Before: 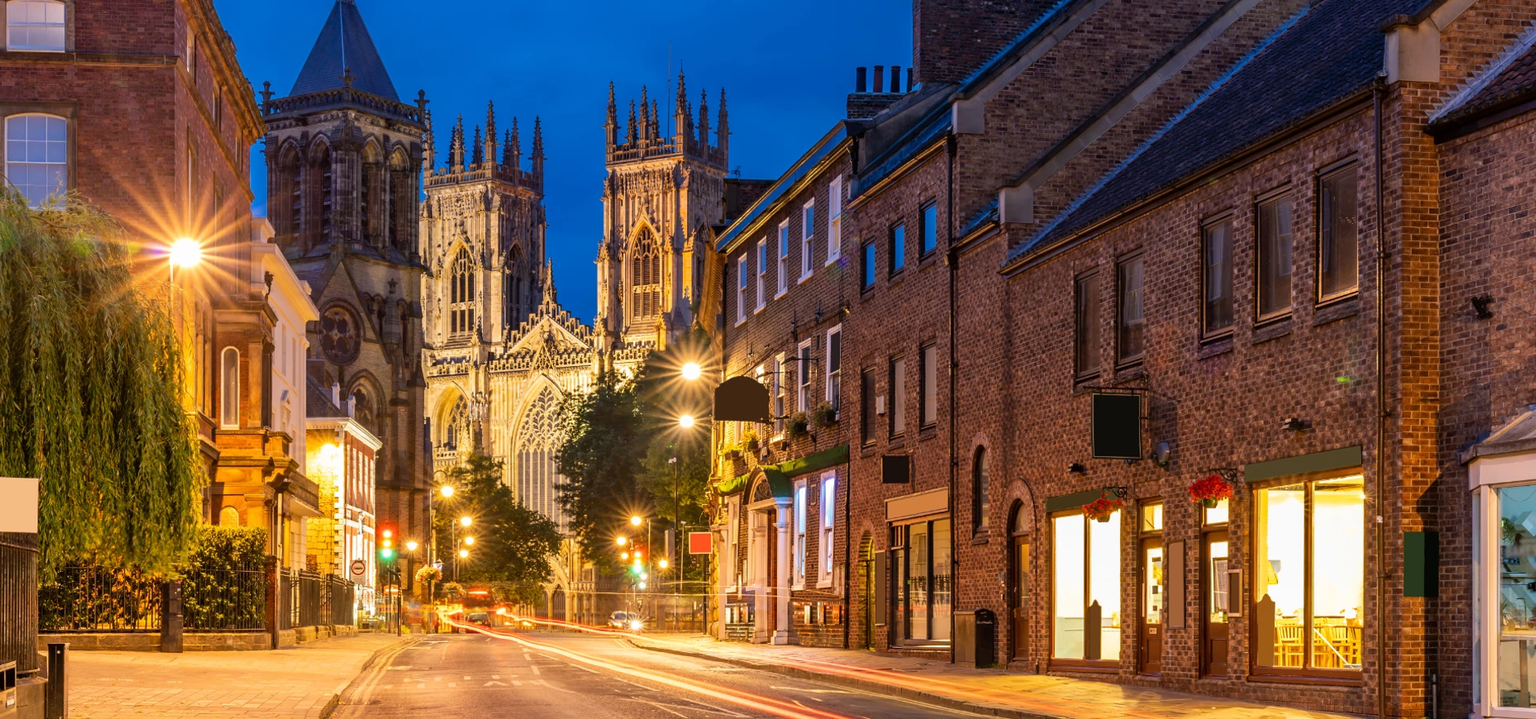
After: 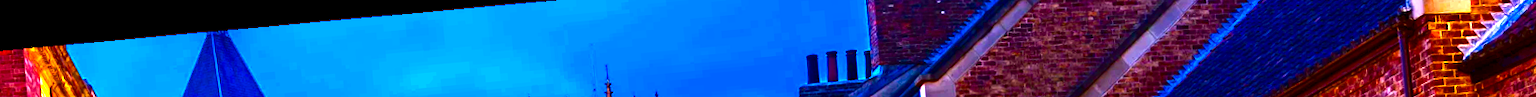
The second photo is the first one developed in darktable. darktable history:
rotate and perspective: rotation -5.2°, automatic cropping off
color balance rgb: linear chroma grading › global chroma 42%, perceptual saturation grading › global saturation 42%, perceptual brilliance grading › global brilliance 25%, global vibrance 33%
exposure: exposure 2 EV, compensate exposure bias true, compensate highlight preservation false
crop and rotate: left 9.644%, top 9.491%, right 6.021%, bottom 80.509%
contrast brightness saturation: brightness -0.52
